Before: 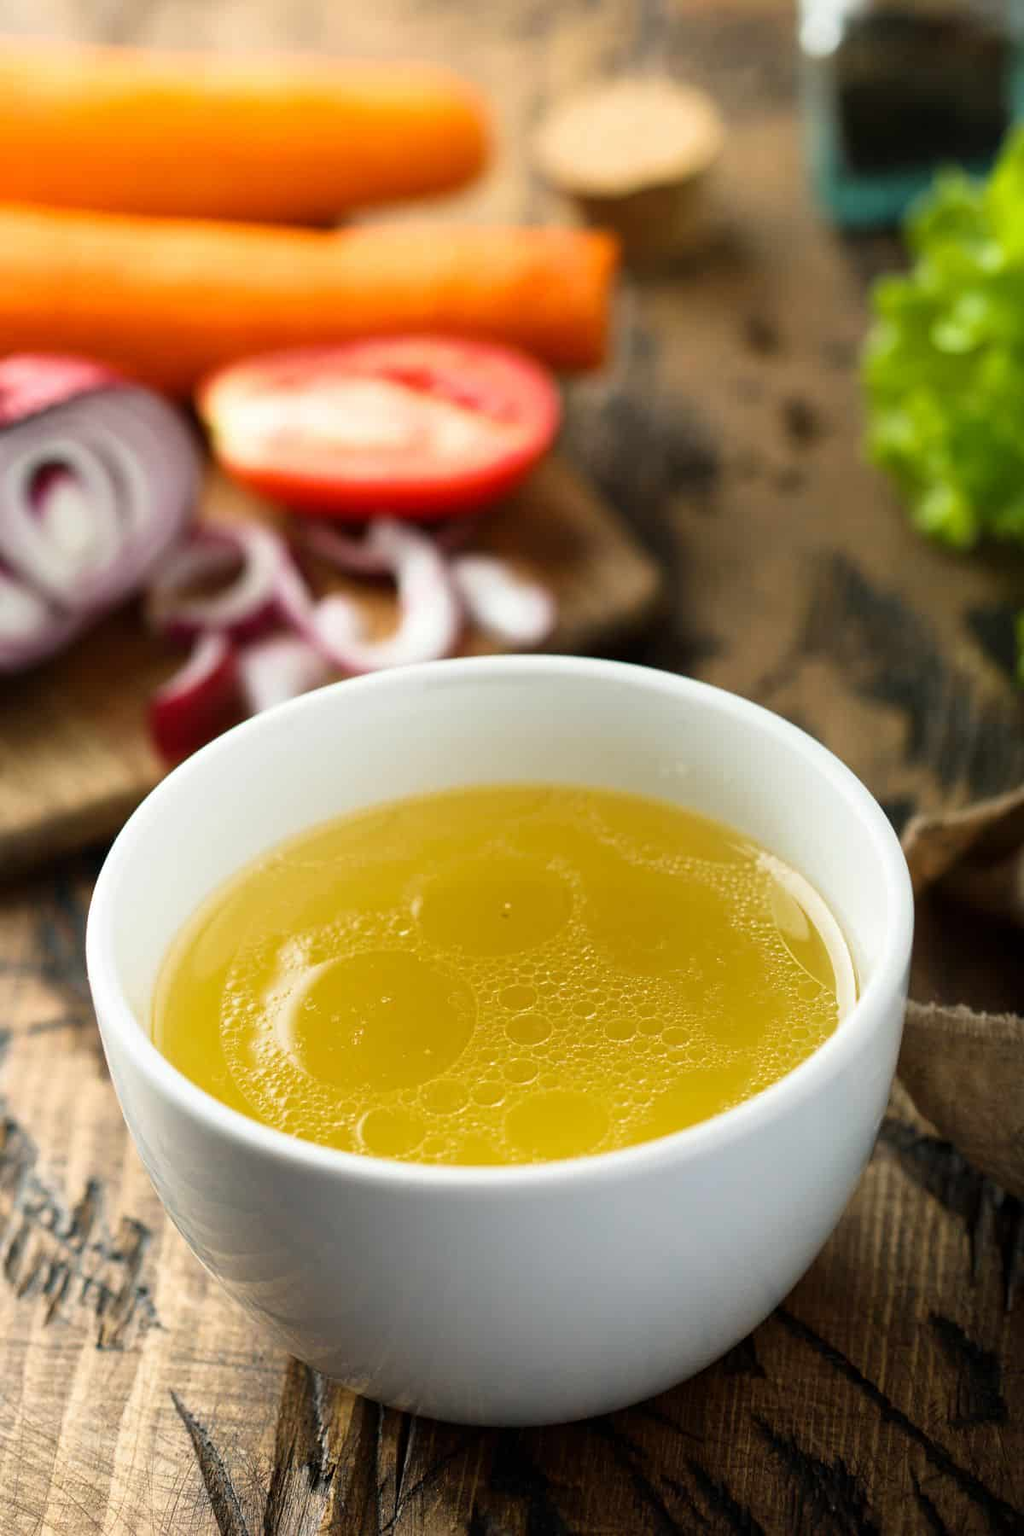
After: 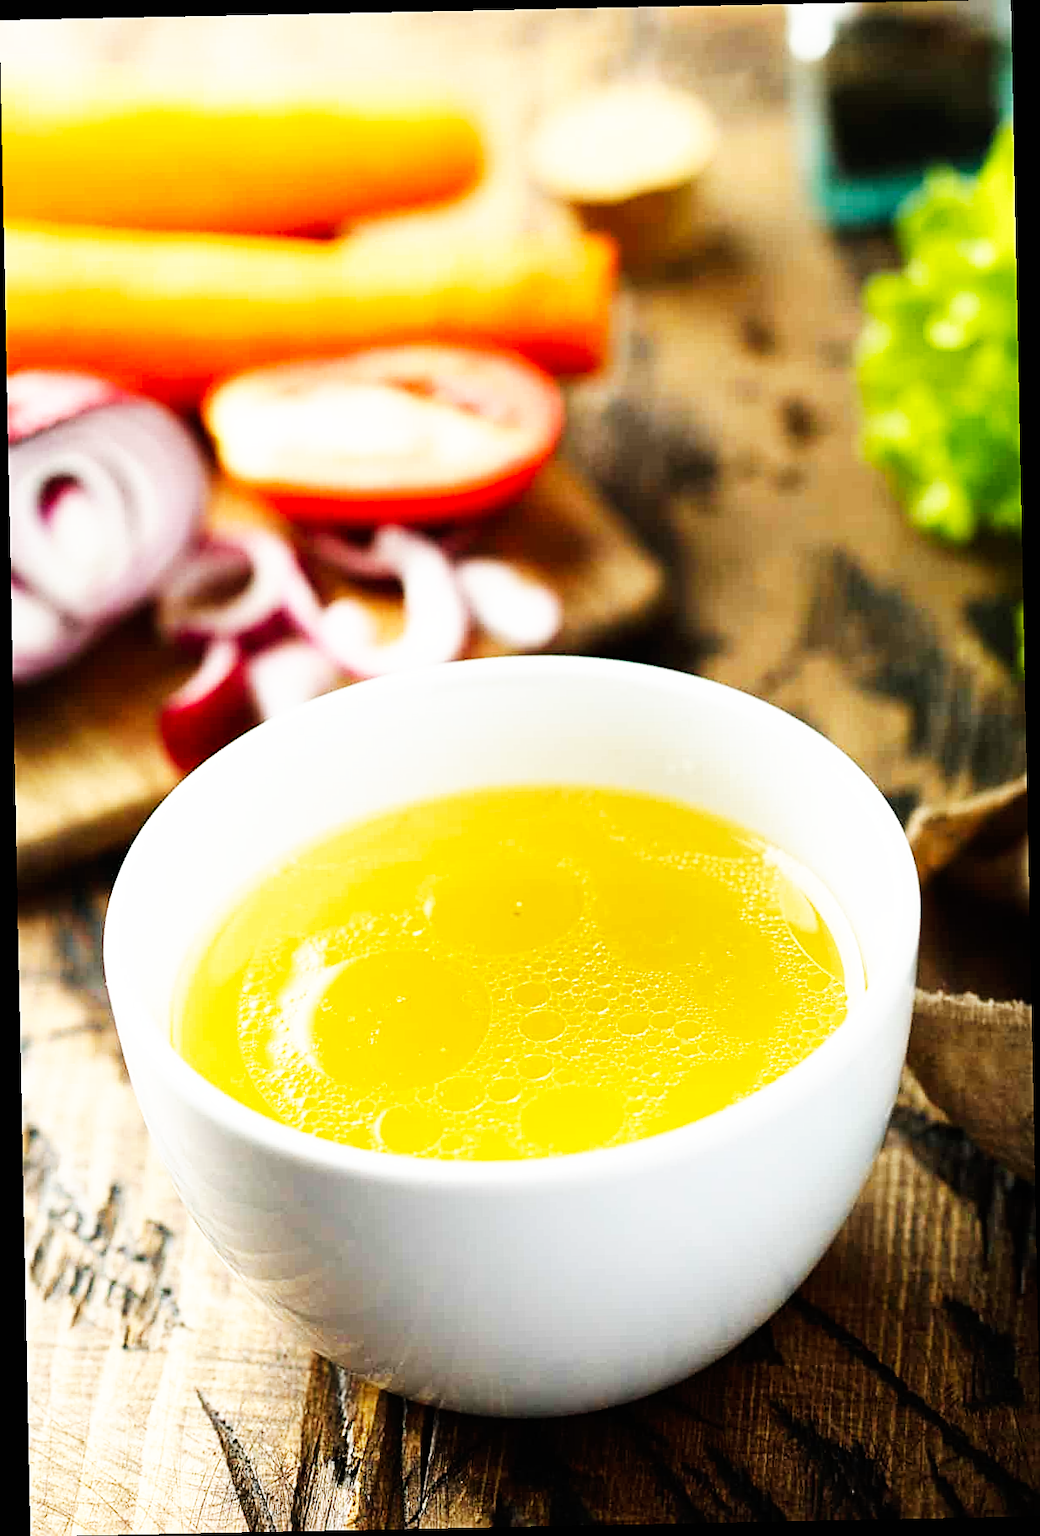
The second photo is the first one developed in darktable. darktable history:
rotate and perspective: rotation -1.17°, automatic cropping off
sharpen: on, module defaults
base curve: curves: ch0 [(0, 0) (0.007, 0.004) (0.027, 0.03) (0.046, 0.07) (0.207, 0.54) (0.442, 0.872) (0.673, 0.972) (1, 1)], preserve colors none
